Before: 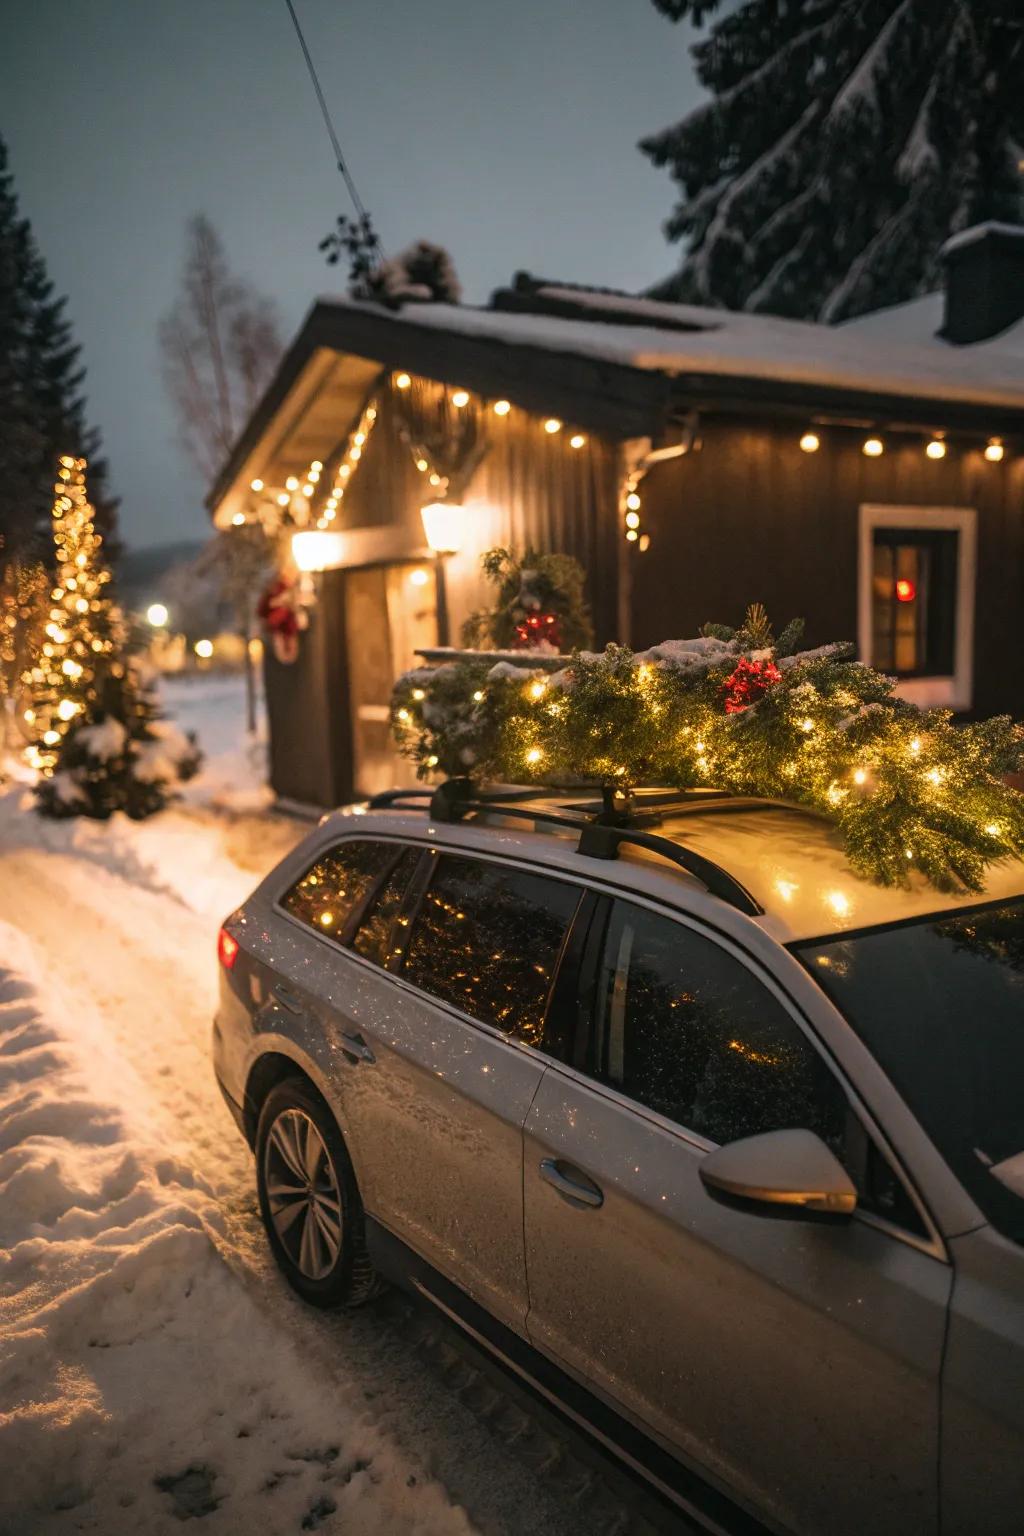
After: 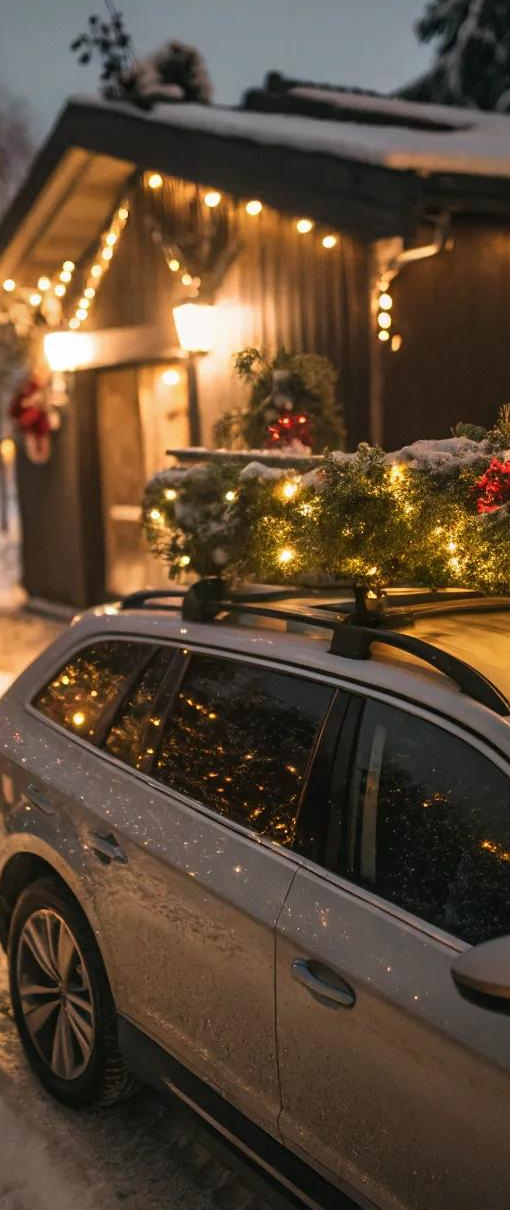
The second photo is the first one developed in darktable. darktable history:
crop and rotate: angle 0.024°, left 24.241%, top 13.056%, right 25.846%, bottom 8.064%
